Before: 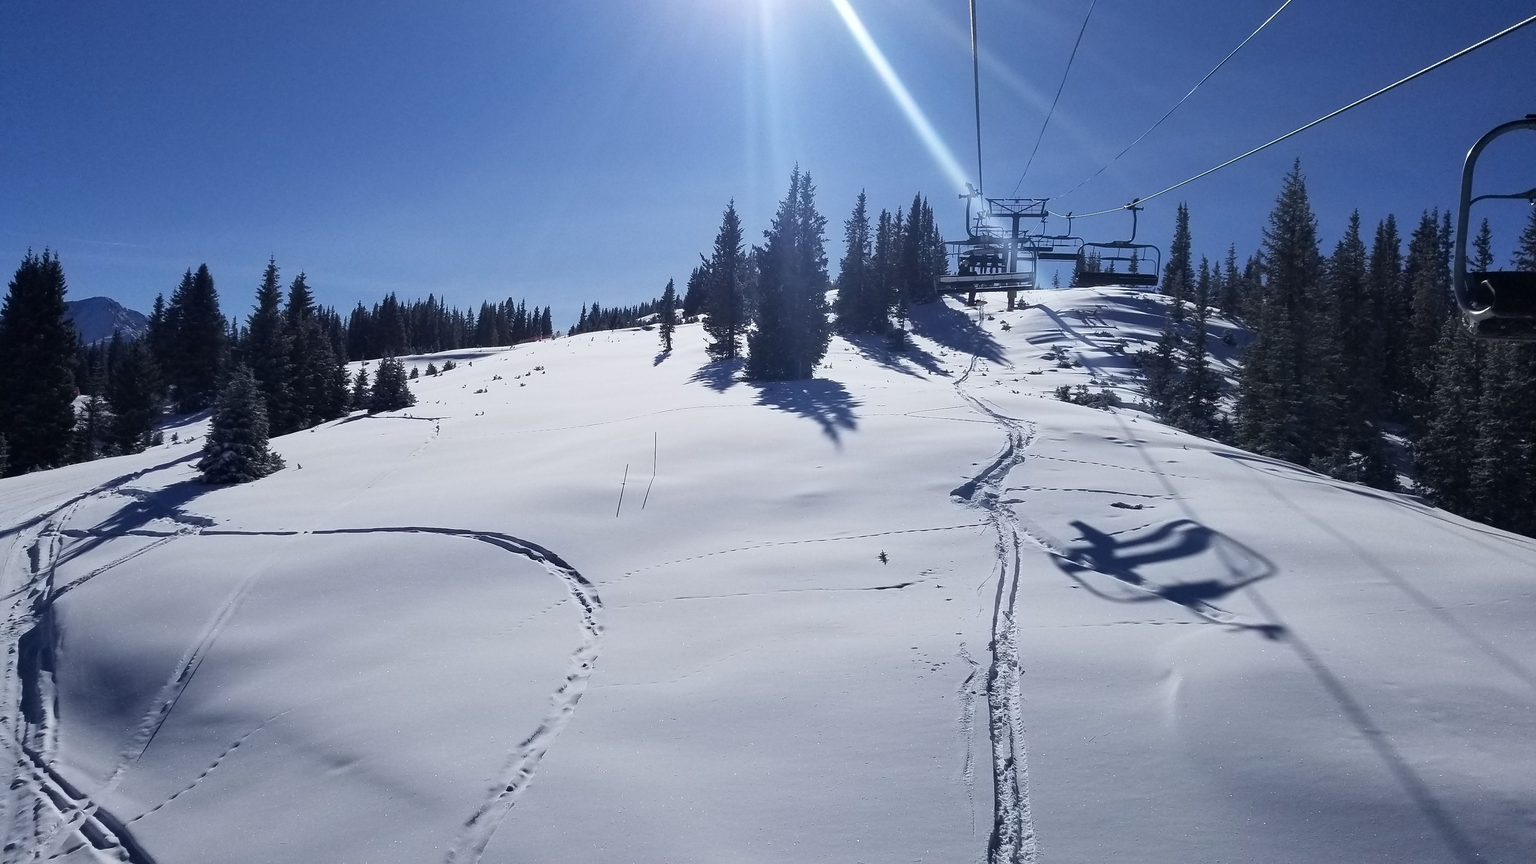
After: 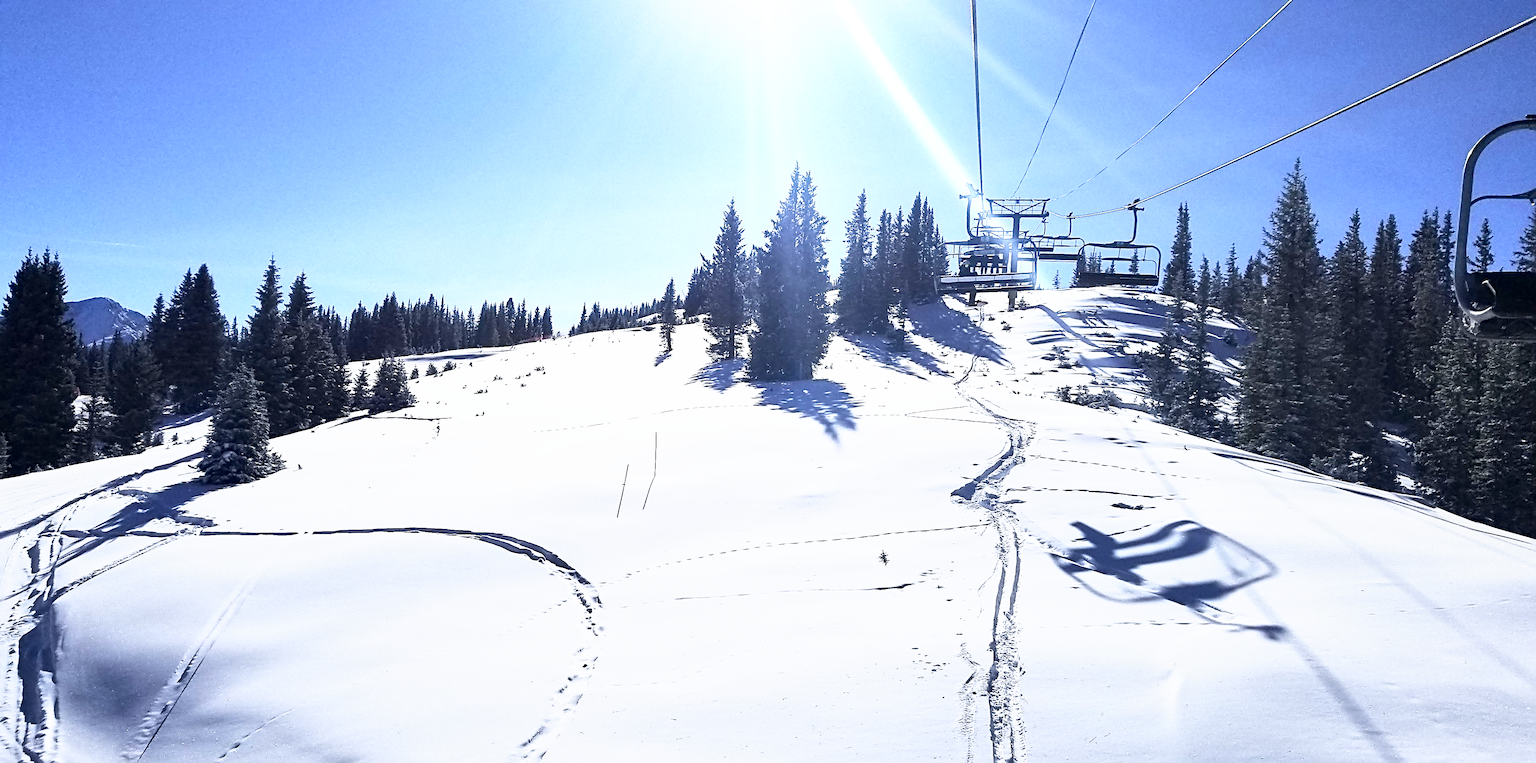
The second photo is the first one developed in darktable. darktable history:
sharpen: radius 4.92
crop and rotate: top 0%, bottom 11.574%
base curve: curves: ch0 [(0, 0) (0.495, 0.917) (1, 1)], preserve colors none
exposure: black level correction 0.001, exposure 0.136 EV, compensate highlight preservation false
color zones: curves: ch0 [(0, 0.5) (0.125, 0.4) (0.25, 0.5) (0.375, 0.4) (0.5, 0.4) (0.625, 0.6) (0.75, 0.6) (0.875, 0.5)]; ch1 [(0, 0.4) (0.125, 0.5) (0.25, 0.4) (0.375, 0.4) (0.5, 0.4) (0.625, 0.4) (0.75, 0.5) (0.875, 0.4)]; ch2 [(0, 0.6) (0.125, 0.5) (0.25, 0.5) (0.375, 0.6) (0.5, 0.6) (0.625, 0.5) (0.75, 0.5) (0.875, 0.5)]
